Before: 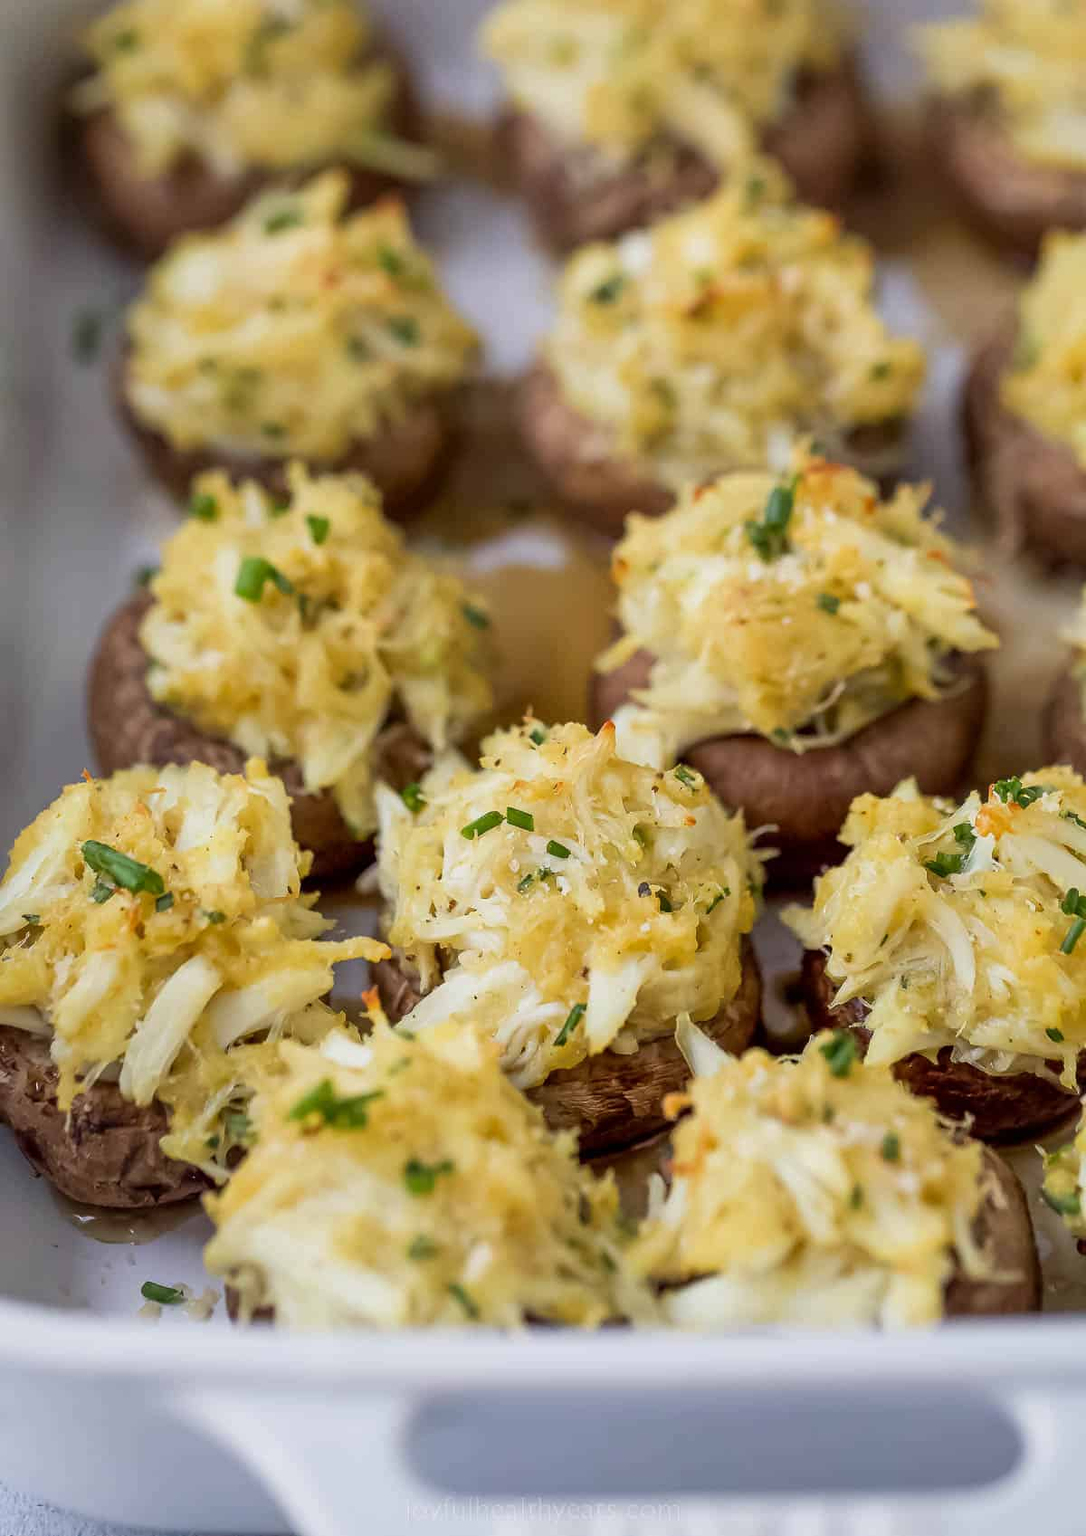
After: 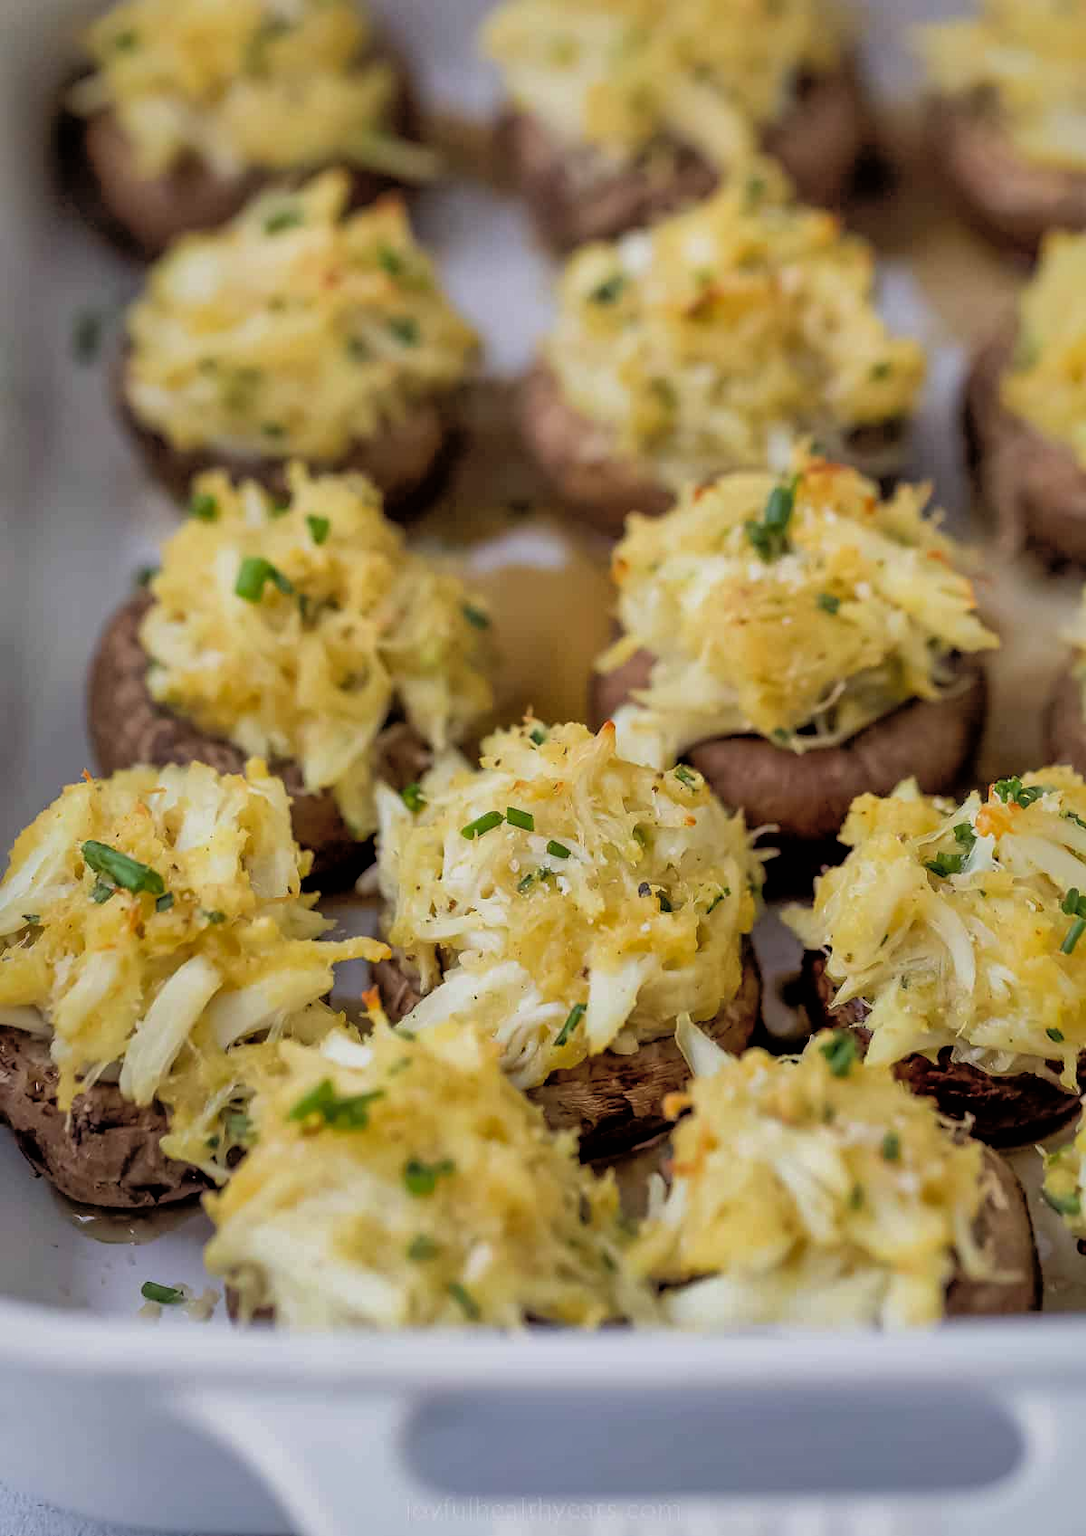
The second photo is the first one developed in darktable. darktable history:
filmic rgb: black relative exposure -4.9 EV, white relative exposure 2.84 EV, hardness 3.69
shadows and highlights: shadows 60.22, highlights -59.74
exposure: compensate exposure bias true, compensate highlight preservation false
